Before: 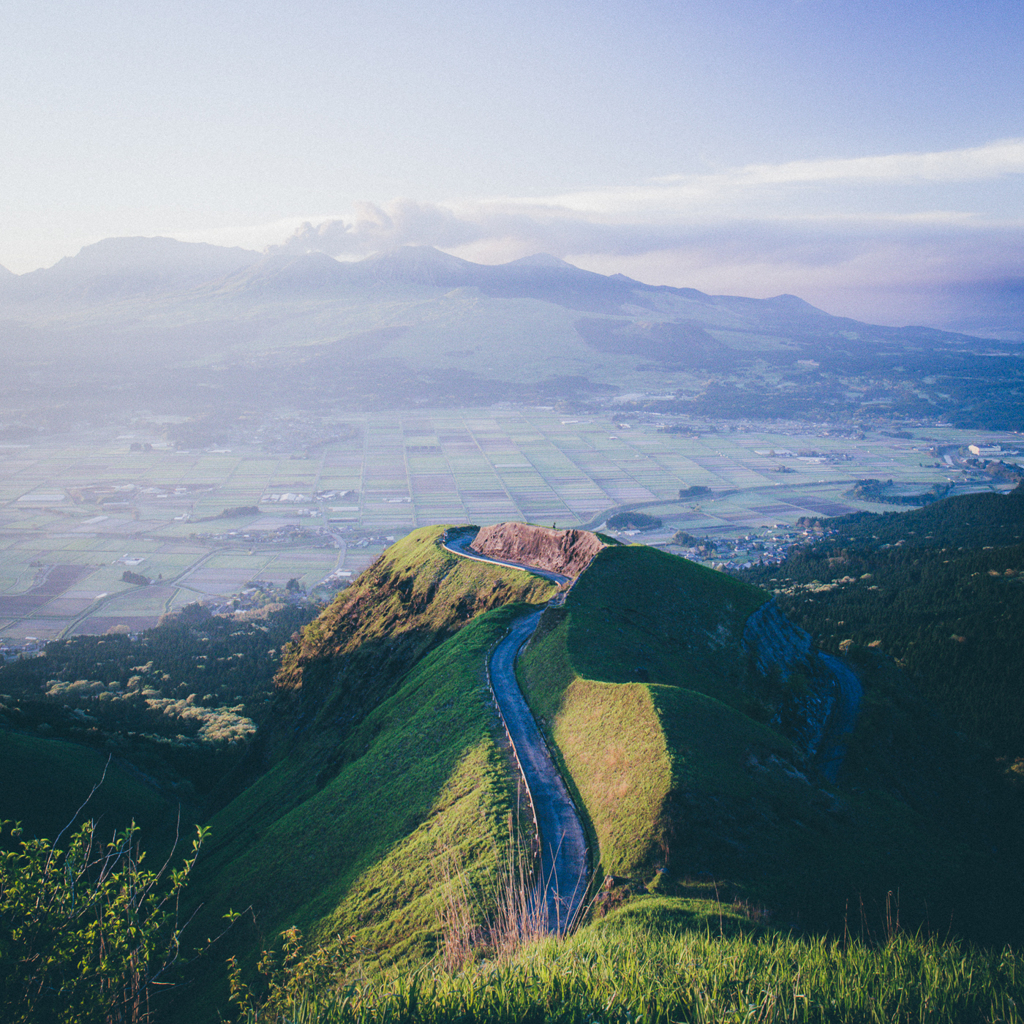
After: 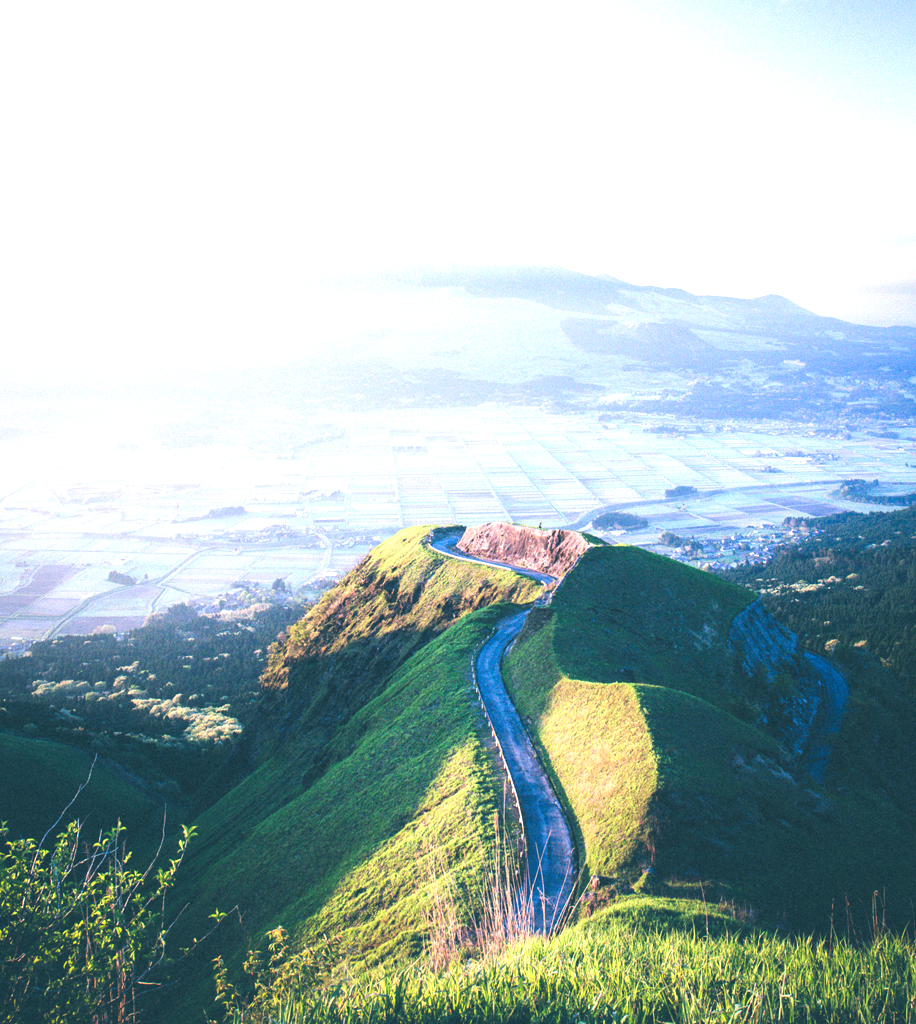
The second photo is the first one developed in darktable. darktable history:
exposure: black level correction 0, exposure 1.2 EV, compensate exposure bias true, compensate highlight preservation false
crop and rotate: left 1.426%, right 9.046%
